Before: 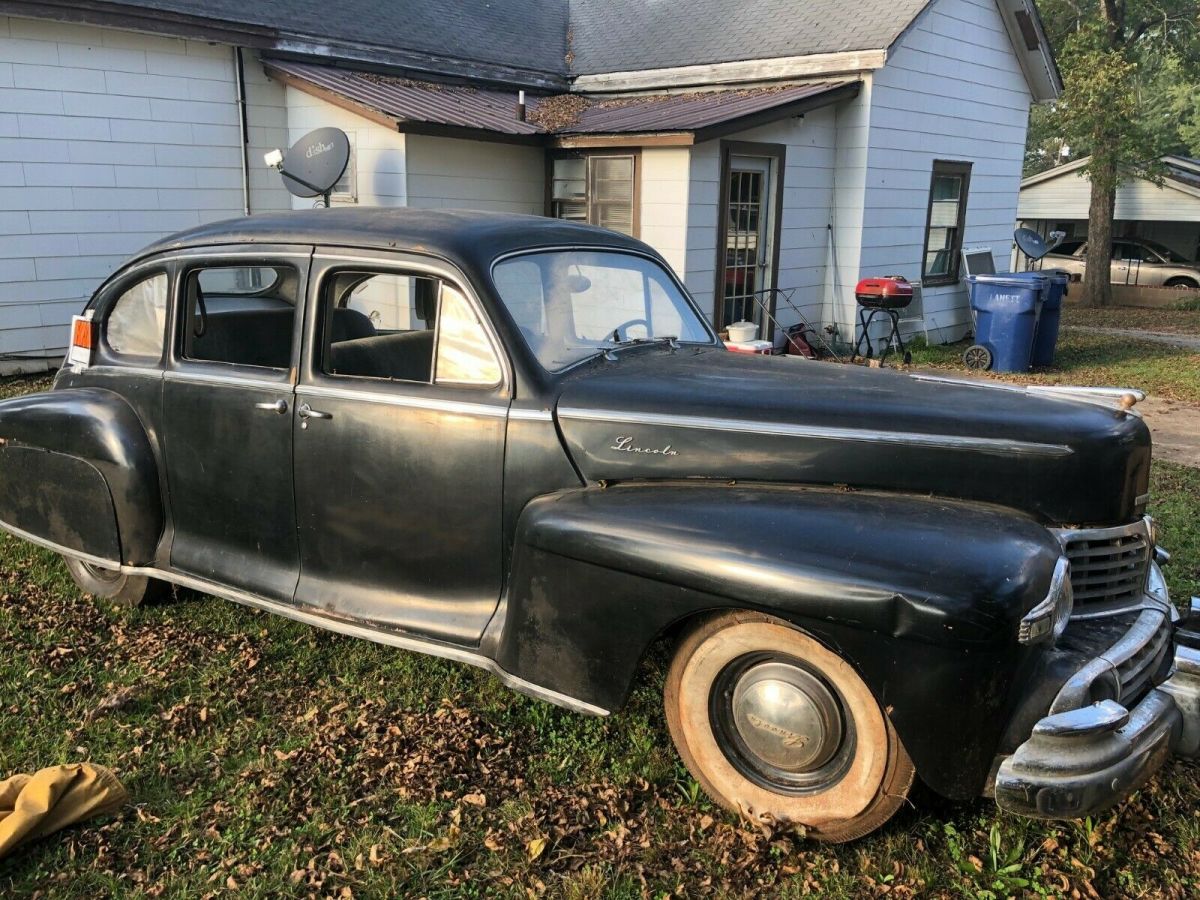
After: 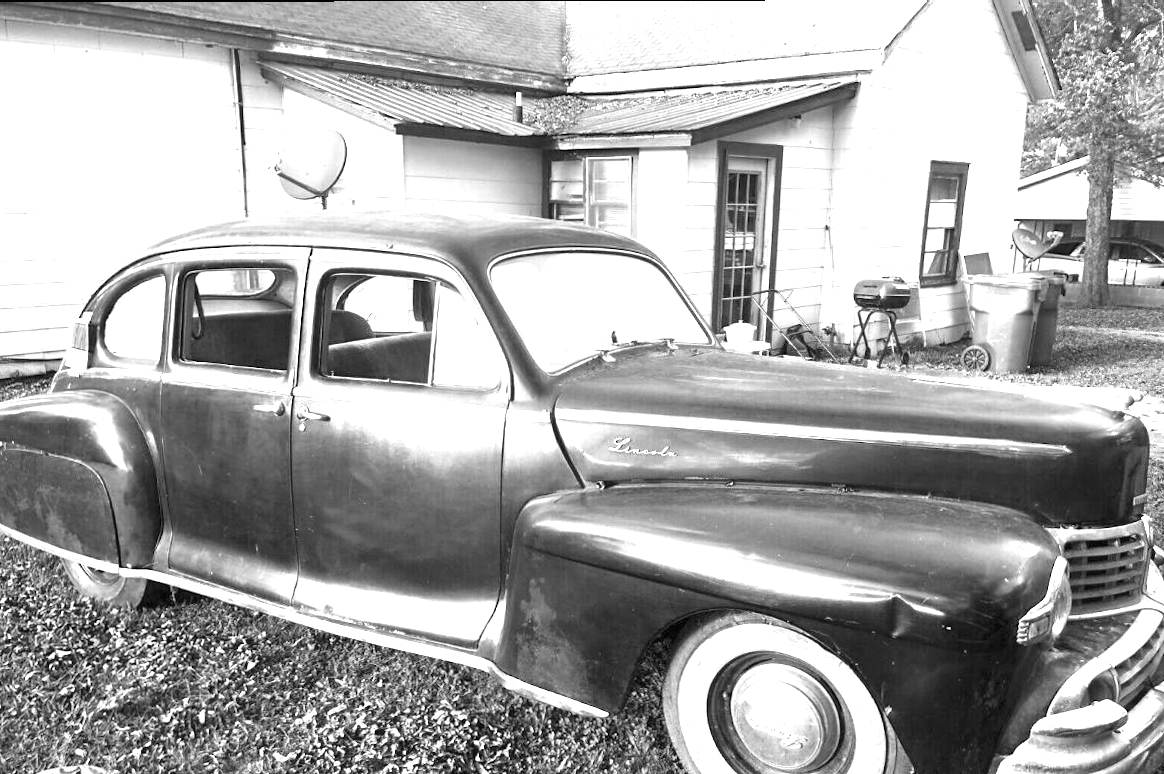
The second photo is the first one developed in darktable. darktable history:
color calibration: output gray [0.253, 0.26, 0.487, 0], illuminant as shot in camera, x 0.463, y 0.418, temperature 2682.92 K
crop and rotate: angle 0.133°, left 0.316%, right 2.802%, bottom 14.242%
exposure: black level correction 0, exposure 1.452 EV, compensate exposure bias true, compensate highlight preservation false
